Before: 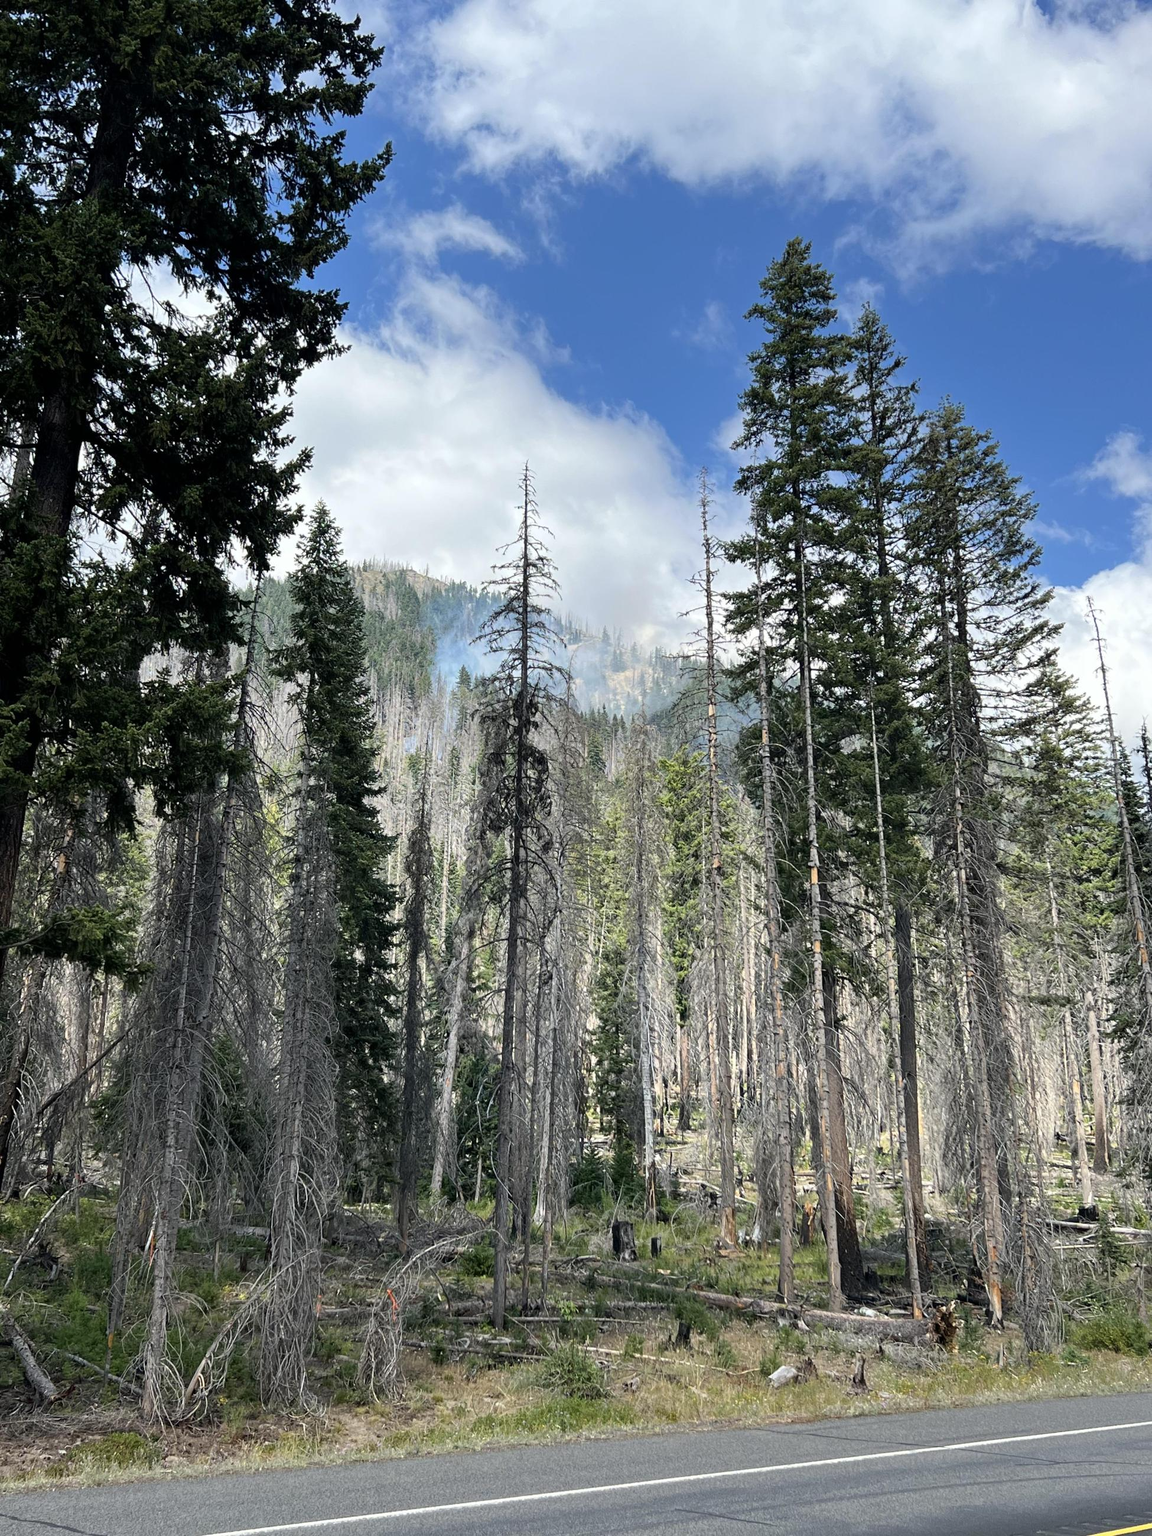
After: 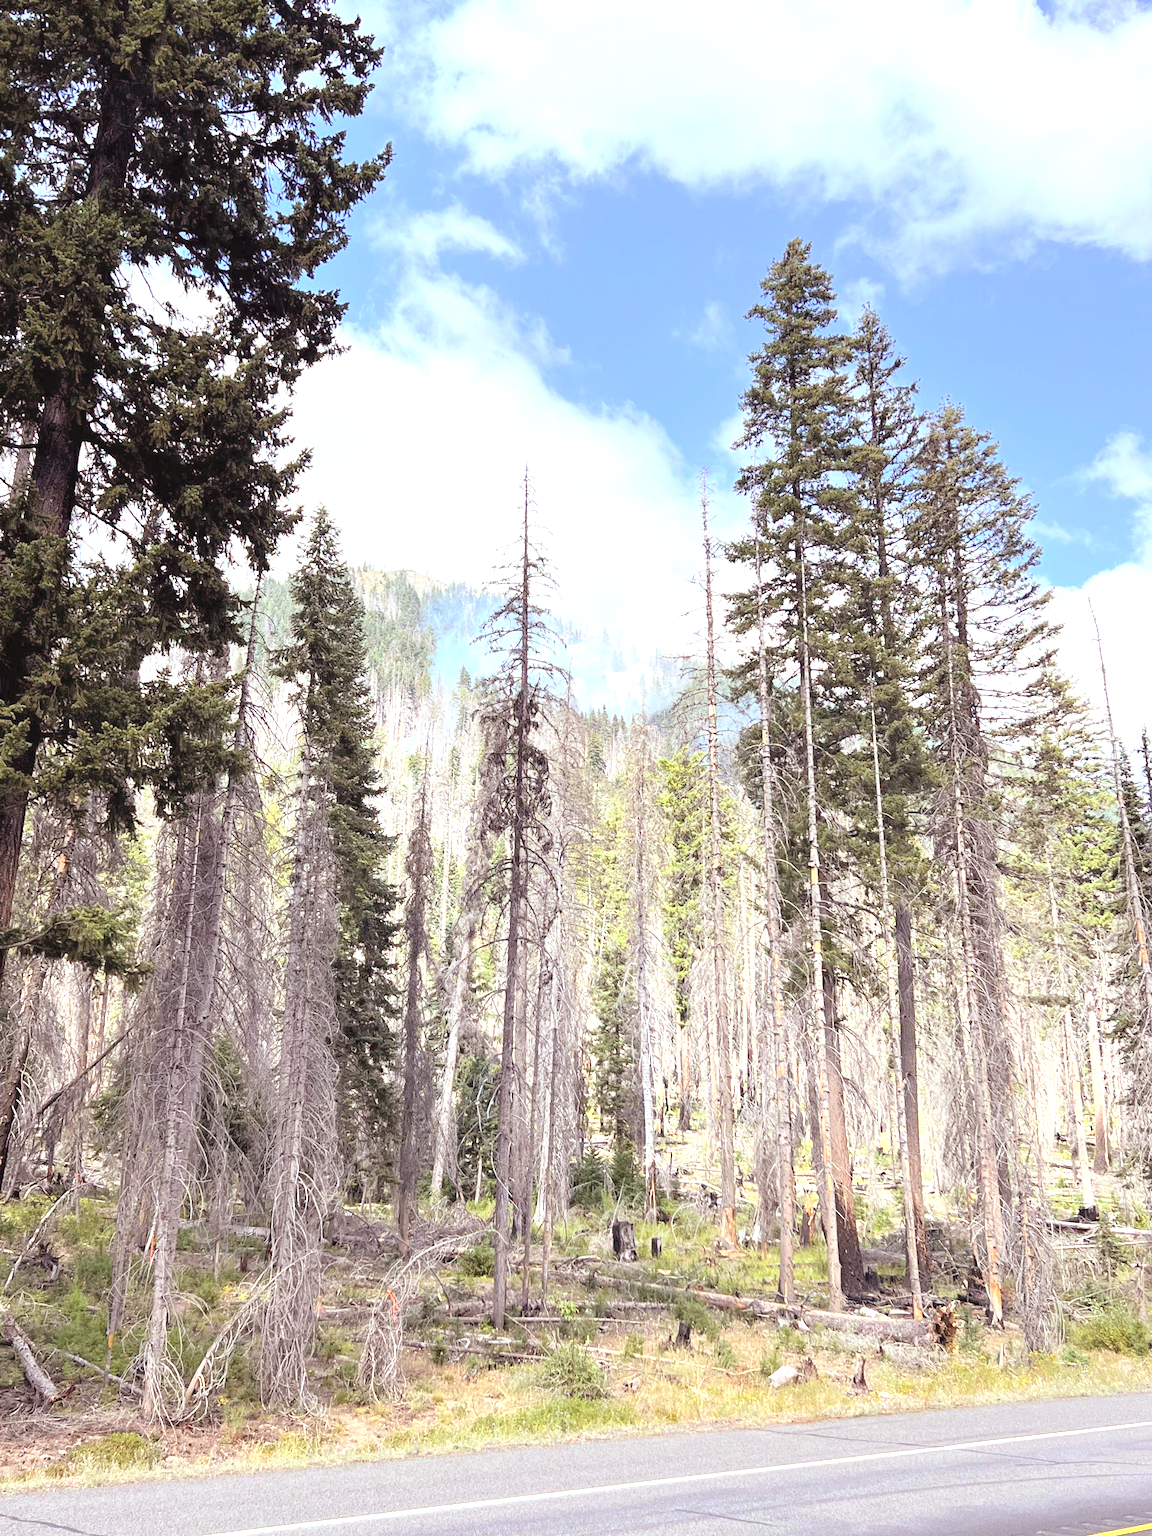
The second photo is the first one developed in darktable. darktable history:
exposure: black level correction 0, exposure 1.1 EV, compensate highlight preservation false
contrast brightness saturation: contrast 0.1, brightness 0.3, saturation 0.14
shadows and highlights: radius 334.93, shadows 63.48, highlights 6.06, compress 87.7%, highlights color adjustment 39.73%, soften with gaussian
rgb levels: mode RGB, independent channels, levels [[0, 0.474, 1], [0, 0.5, 1], [0, 0.5, 1]]
